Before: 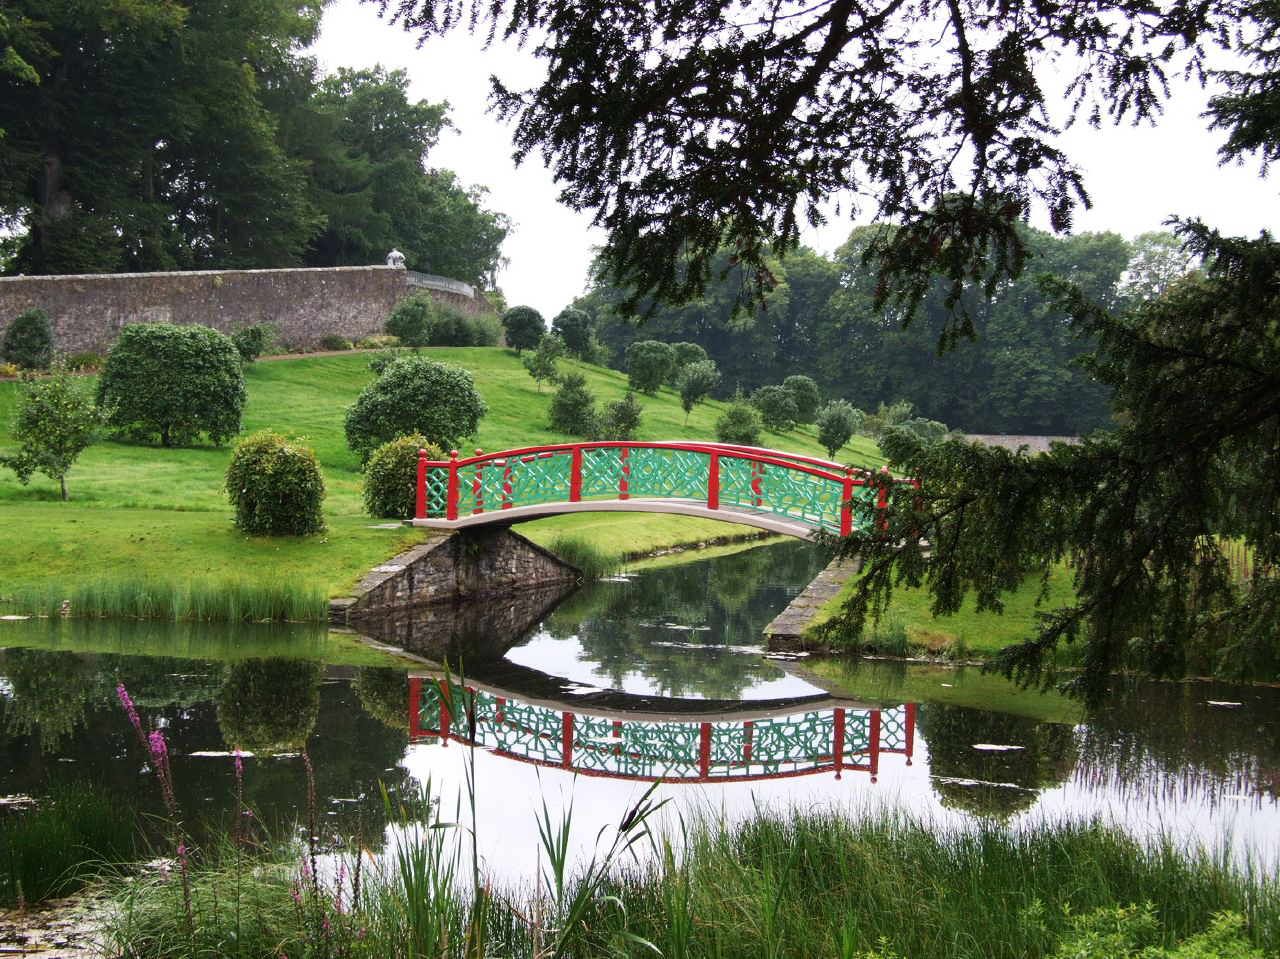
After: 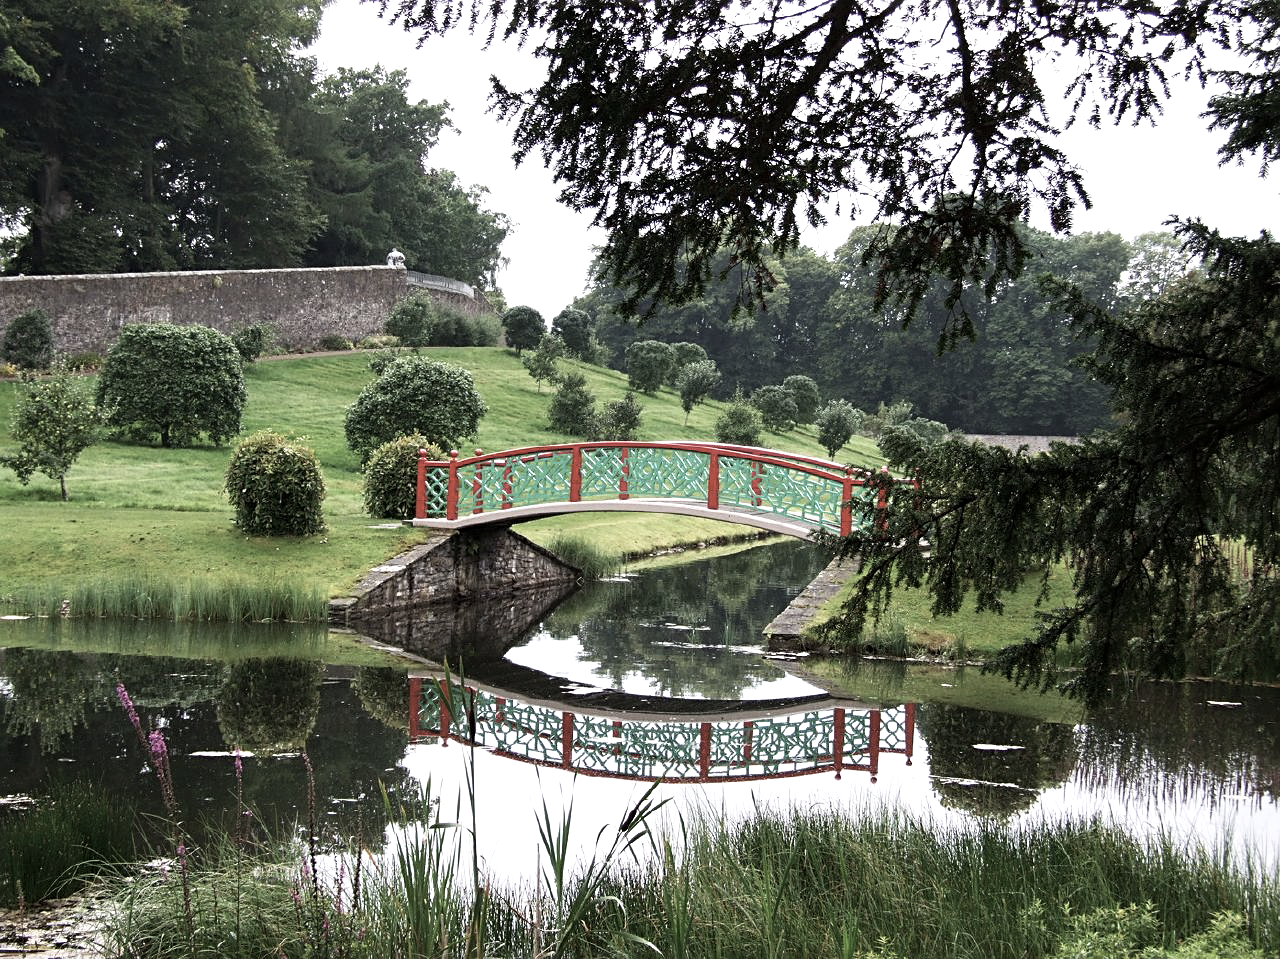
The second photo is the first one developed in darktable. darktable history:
contrast equalizer: octaves 7, y [[0.6 ×6], [0.55 ×6], [0 ×6], [0 ×6], [0 ×6]], mix 0.15
sharpen: radius 2.529, amount 0.323
exposure: black level correction 0.001, exposure 0.191 EV, compensate highlight preservation false
color correction: saturation 0.57
